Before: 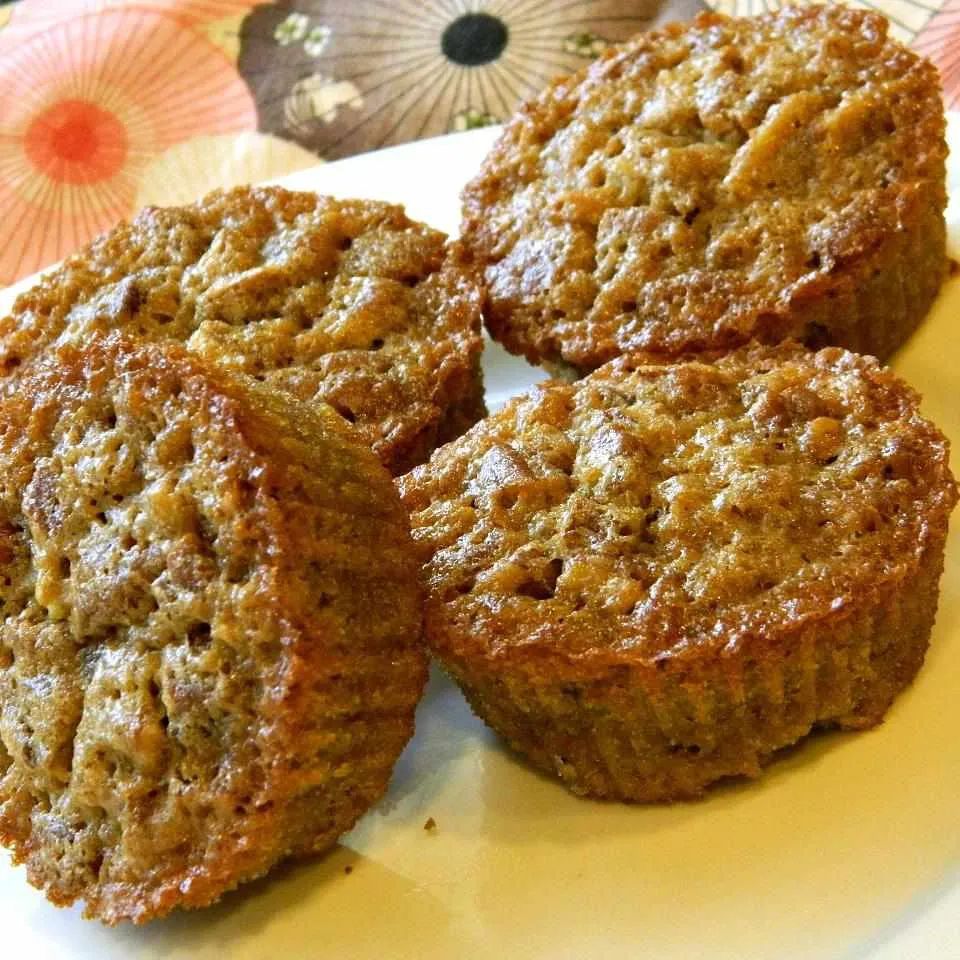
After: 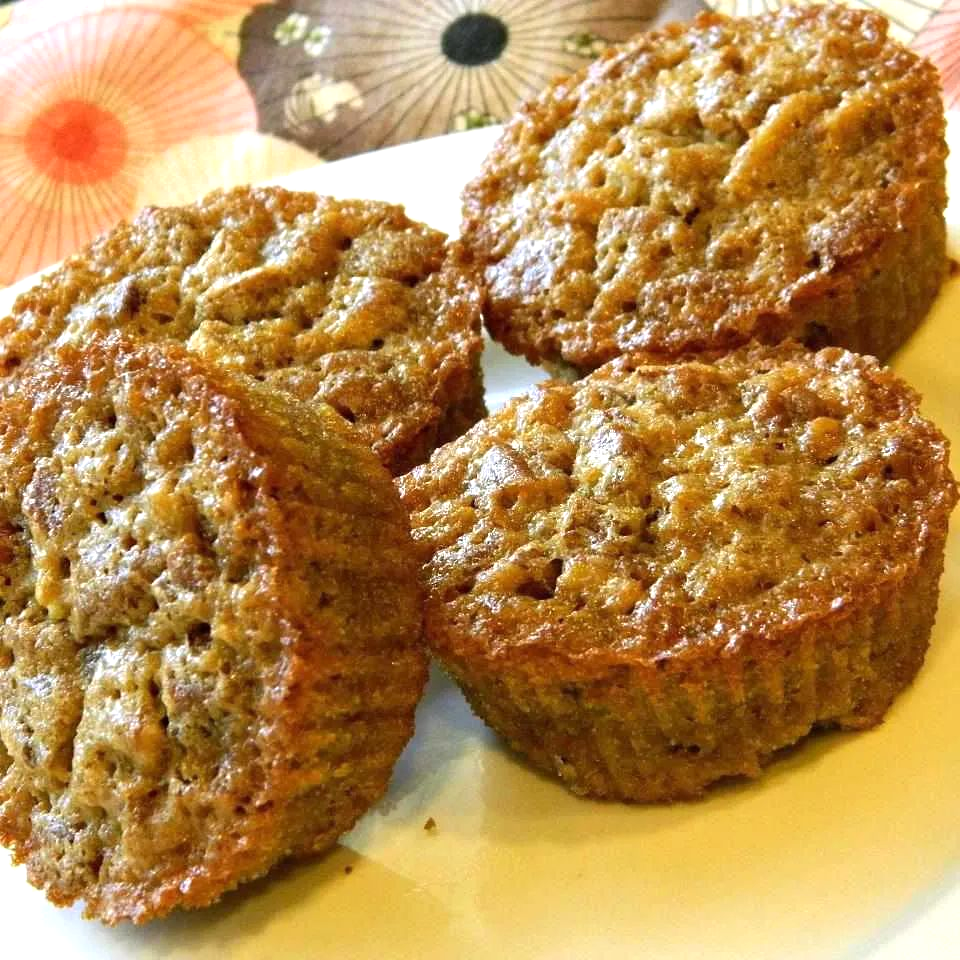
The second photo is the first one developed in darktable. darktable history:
exposure: exposure 0.295 EV, compensate exposure bias true, compensate highlight preservation false
